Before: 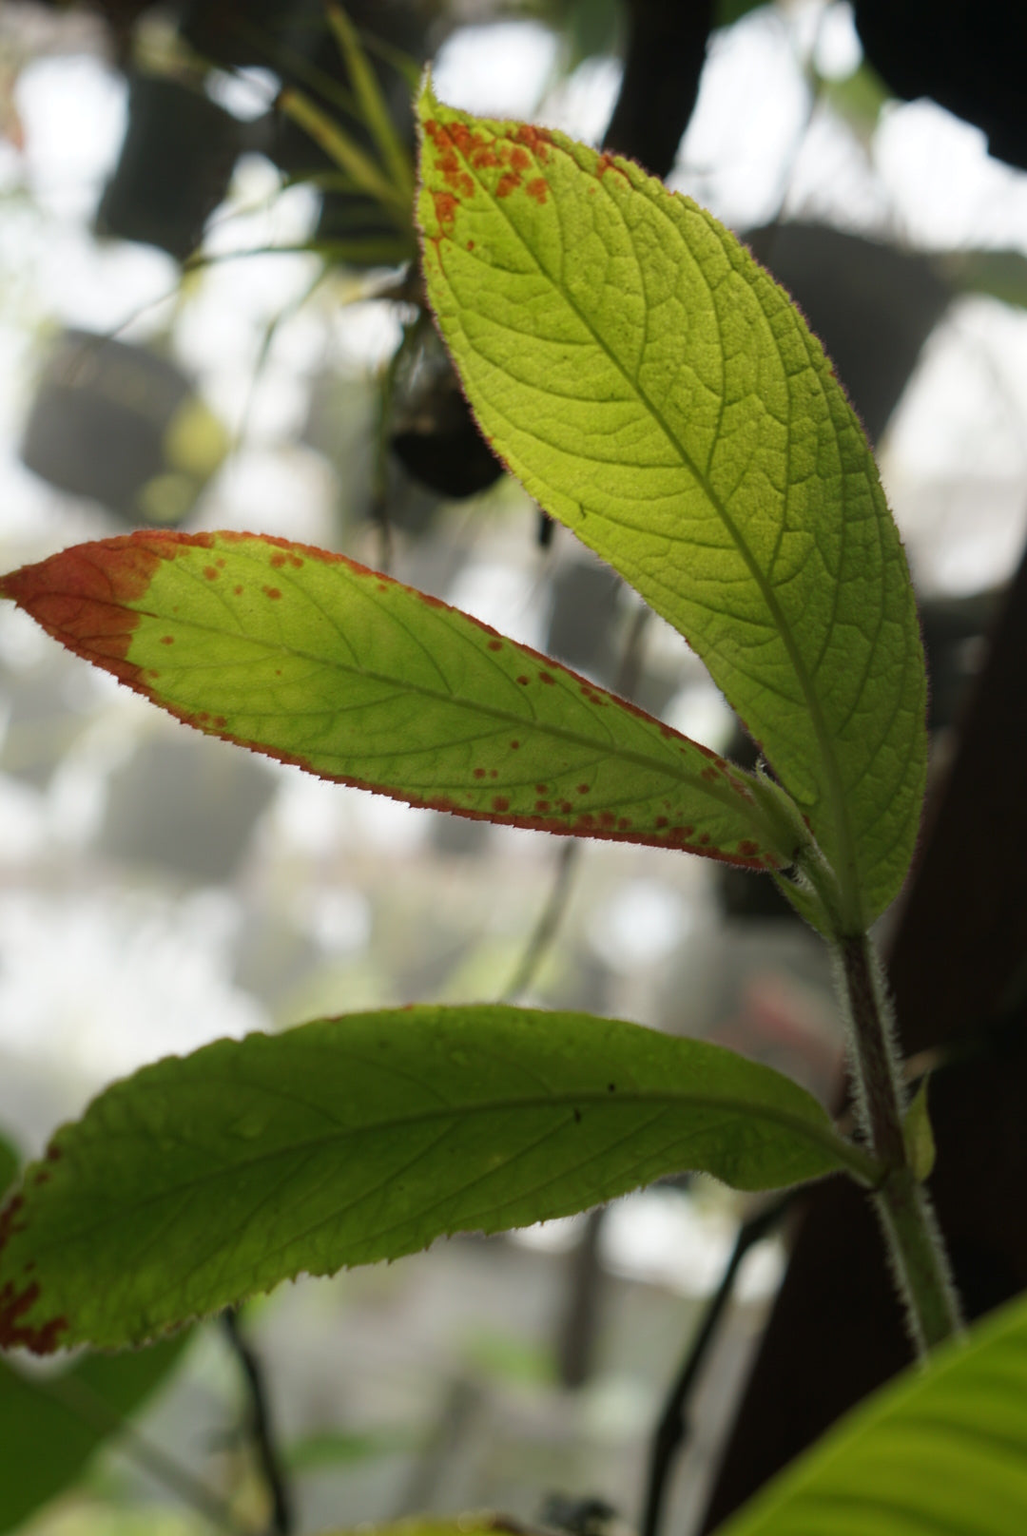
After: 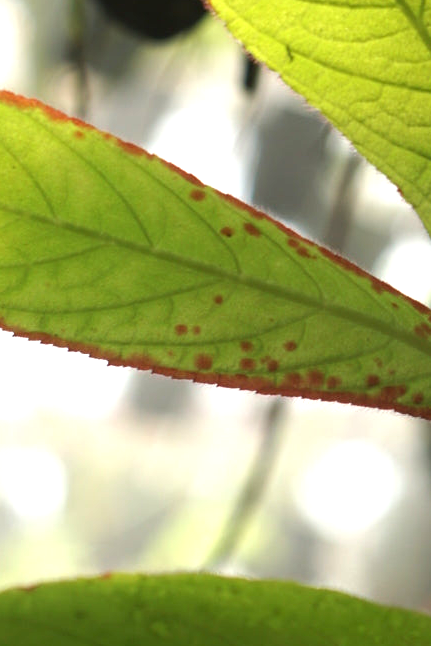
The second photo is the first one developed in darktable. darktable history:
exposure: exposure 1 EV, compensate highlight preservation false
crop: left 30%, top 30%, right 30%, bottom 30%
